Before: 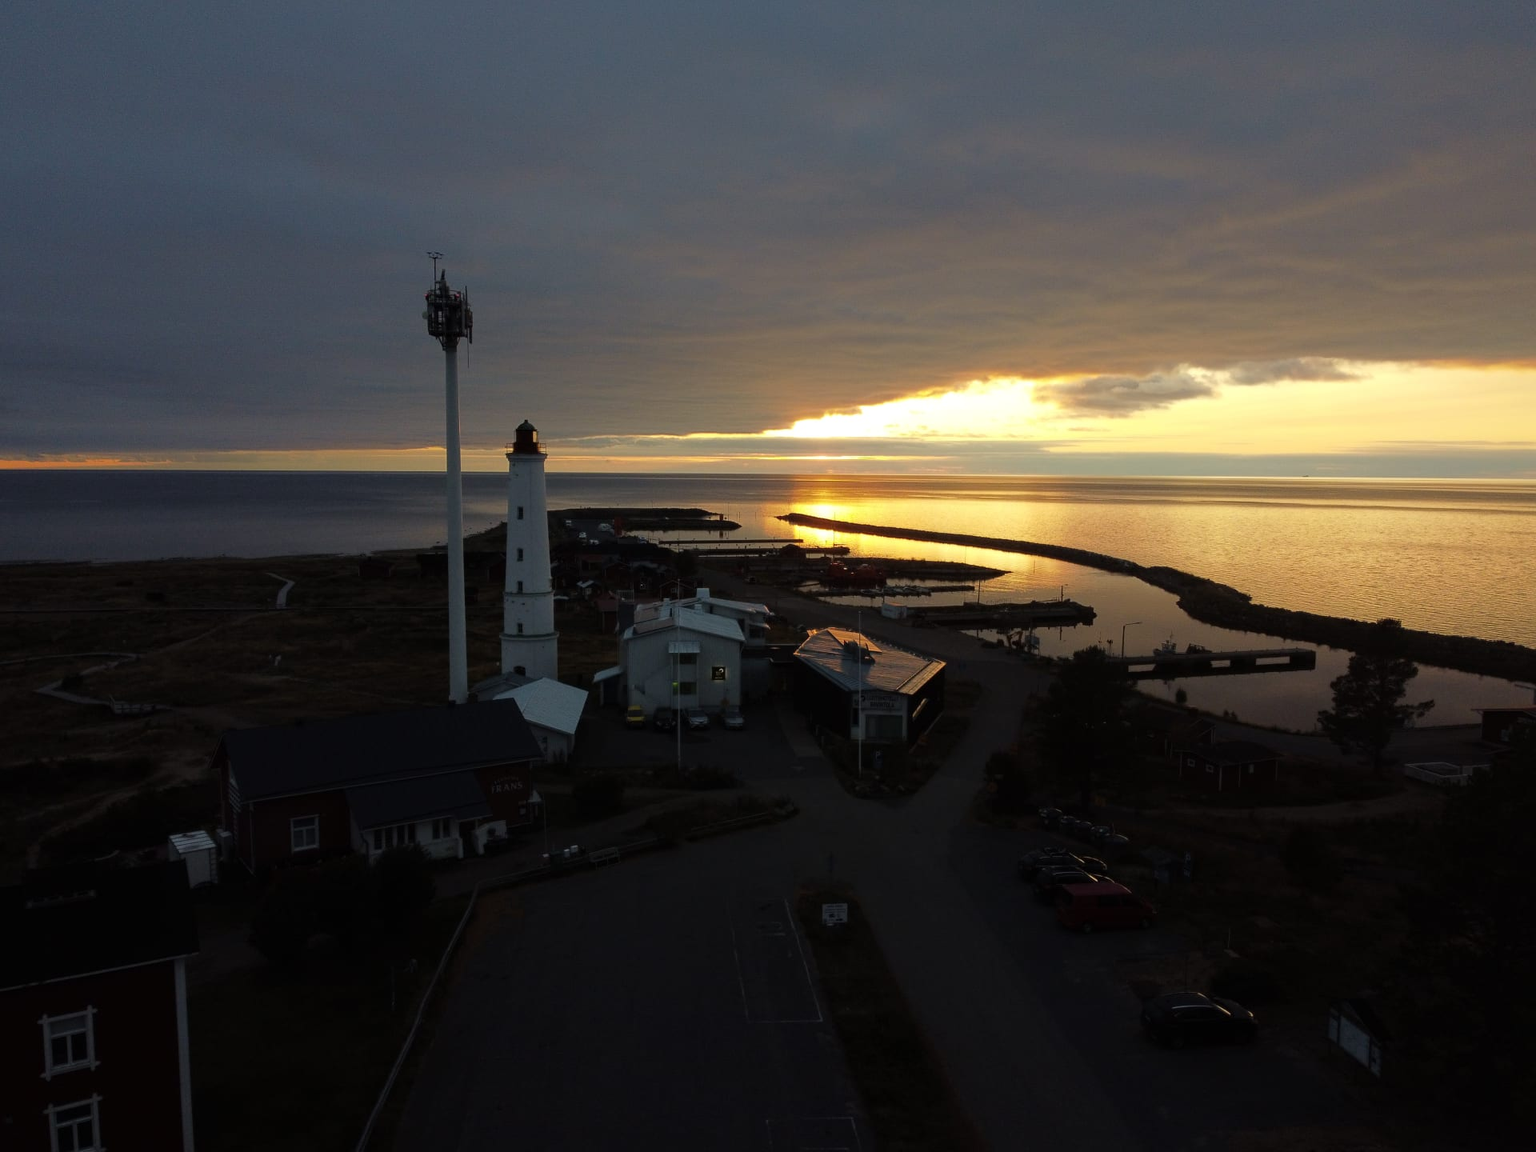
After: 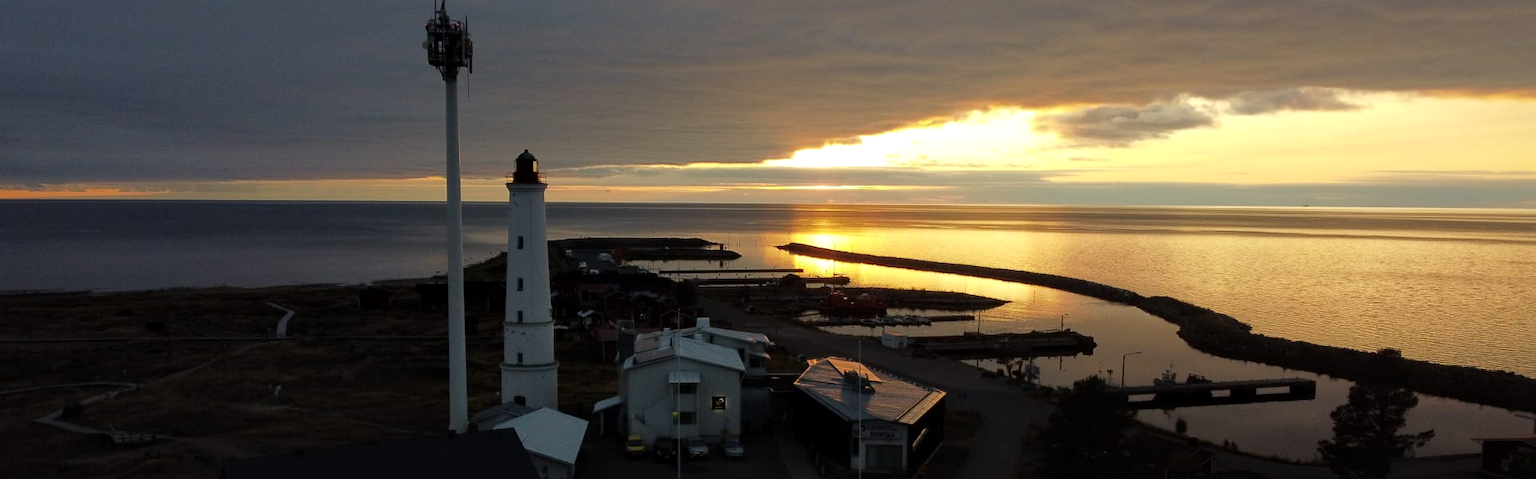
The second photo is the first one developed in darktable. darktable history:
local contrast: mode bilateral grid, contrast 20, coarseness 50, detail 121%, midtone range 0.2
crop and rotate: top 23.514%, bottom 34.875%
